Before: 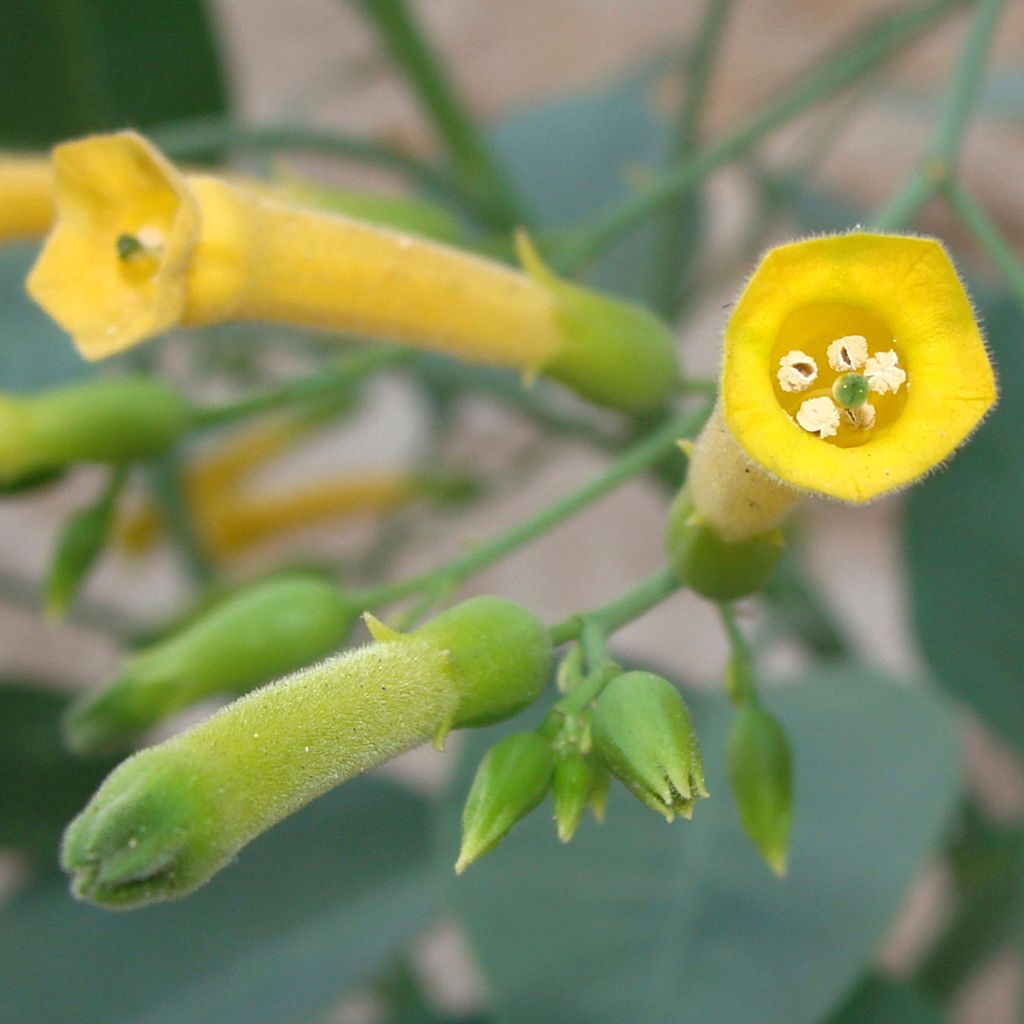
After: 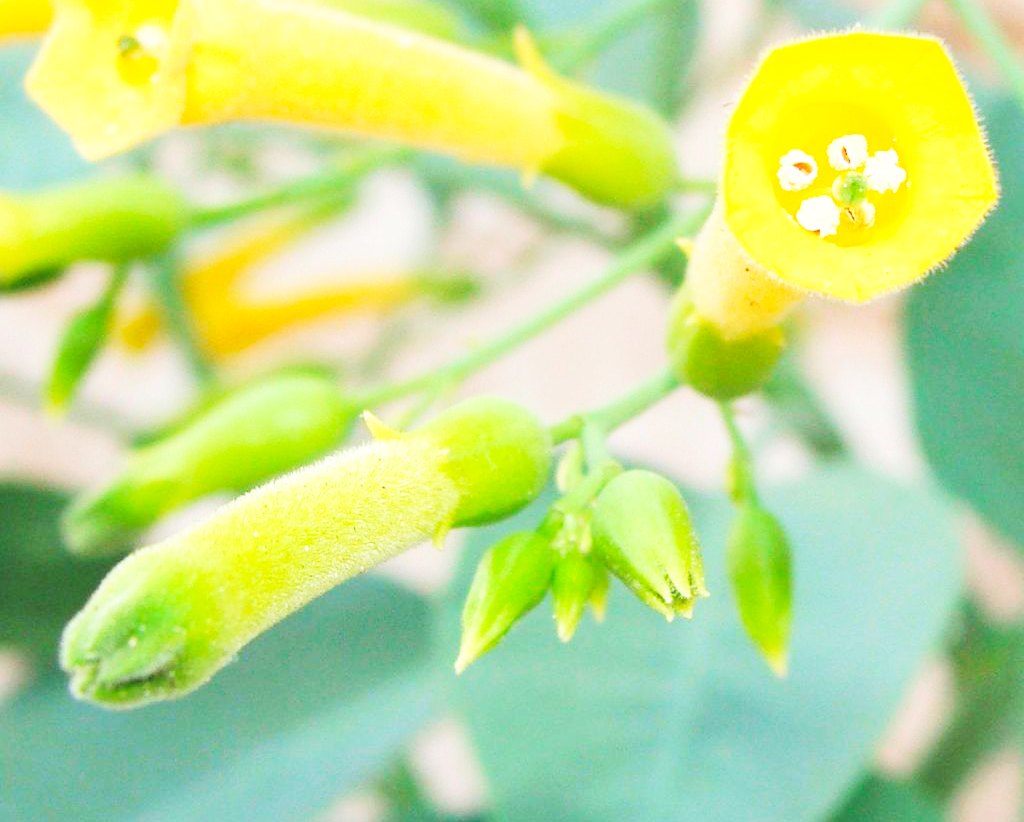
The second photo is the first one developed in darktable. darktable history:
crop and rotate: top 19.675%
base curve: curves: ch0 [(0, 0) (0.007, 0.004) (0.027, 0.03) (0.046, 0.07) (0.207, 0.54) (0.442, 0.872) (0.673, 0.972) (1, 1)], preserve colors none
contrast brightness saturation: contrast 0.098, brightness 0.302, saturation 0.142
